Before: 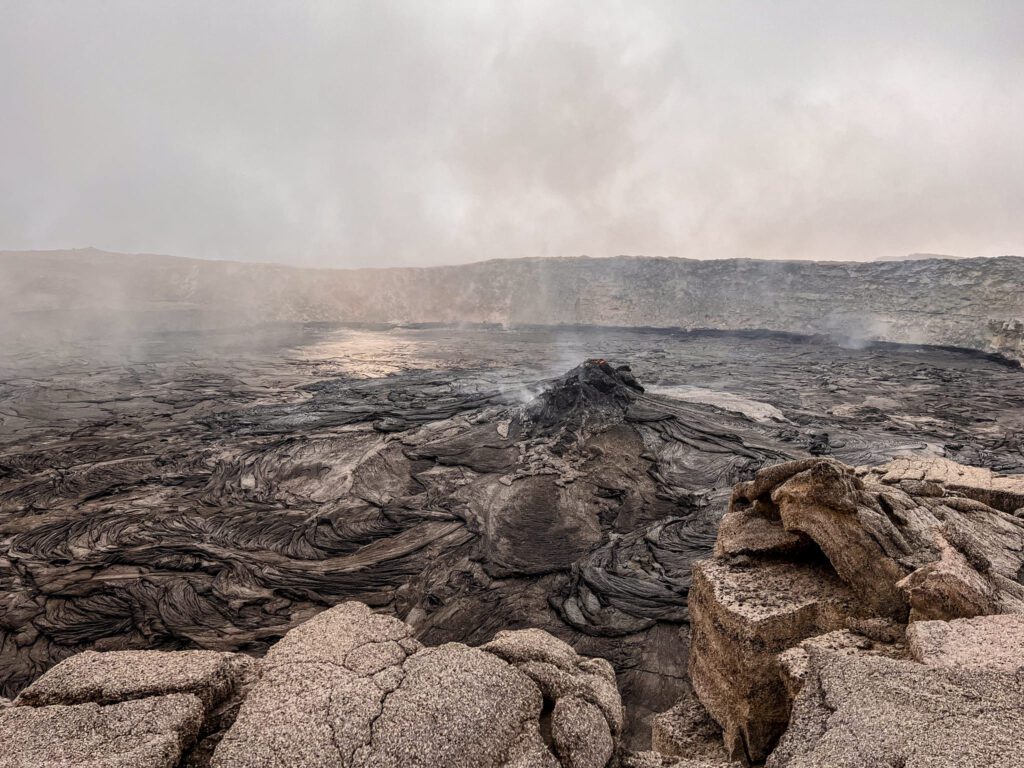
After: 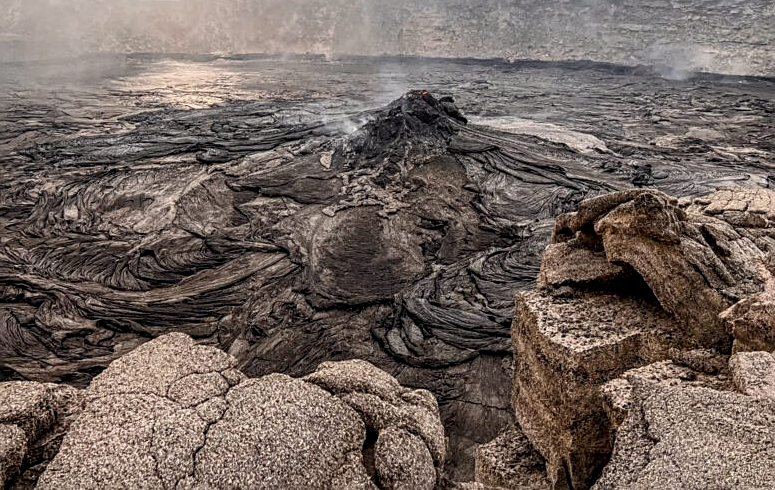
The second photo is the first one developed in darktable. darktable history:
local contrast: on, module defaults
crop and rotate: left 17.299%, top 35.115%, right 7.015%, bottom 1.024%
sharpen: on, module defaults
